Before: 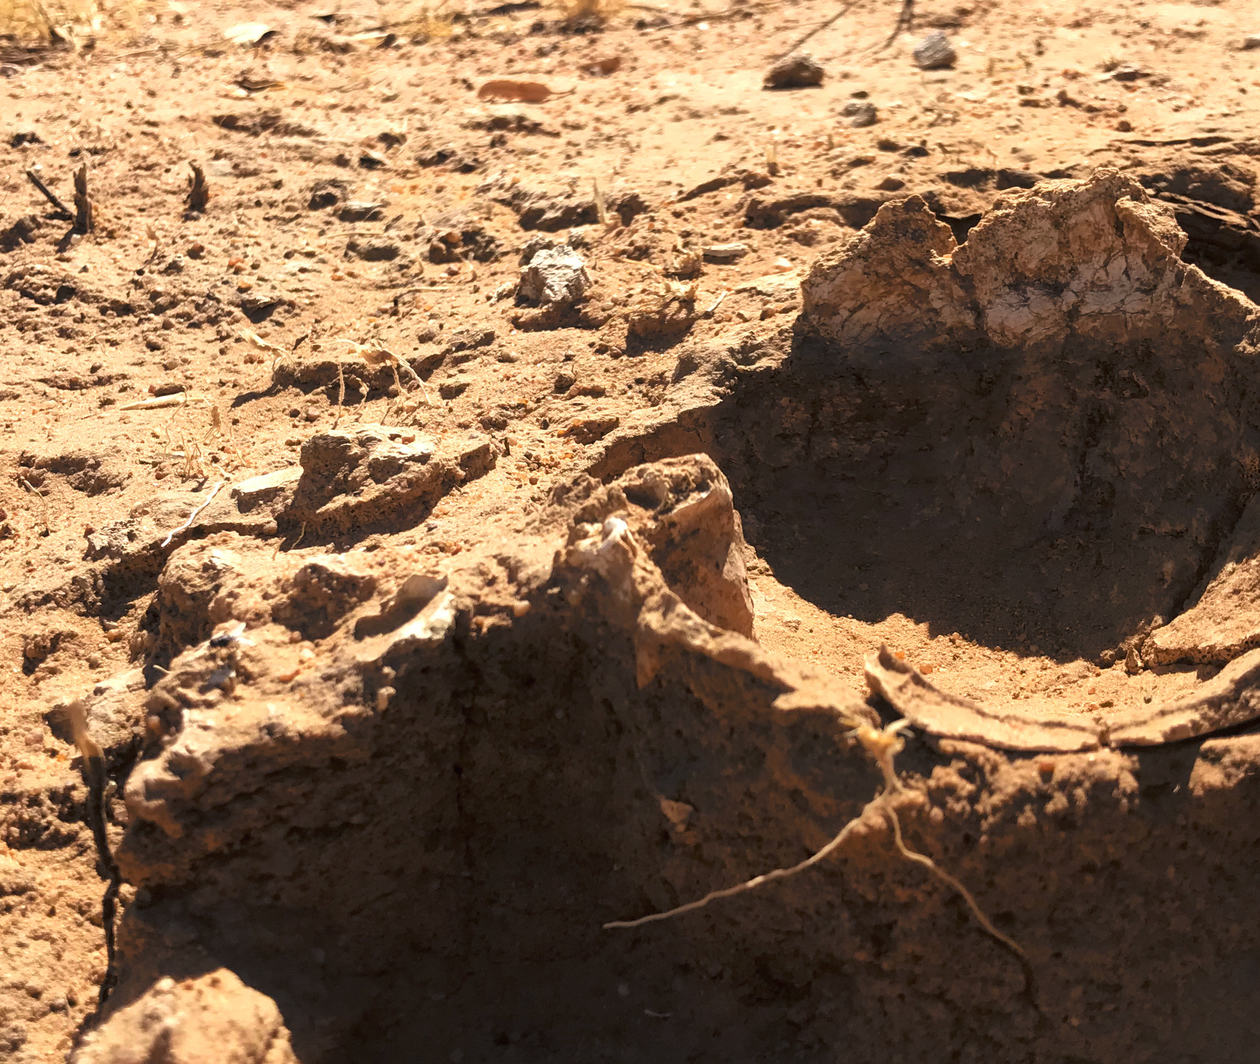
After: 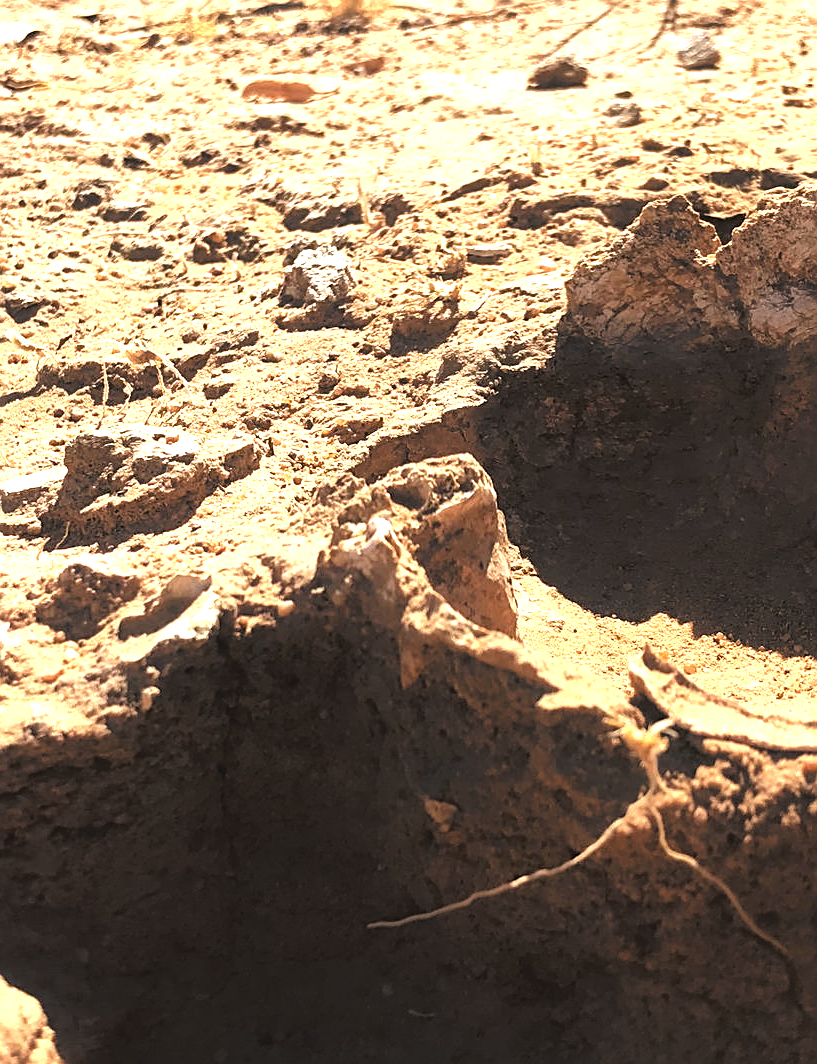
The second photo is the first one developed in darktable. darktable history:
exposure: black level correction -0.009, exposure 0.071 EV, compensate highlight preservation false
sharpen: on, module defaults
tone equalizer: -8 EV -0.757 EV, -7 EV -0.733 EV, -6 EV -0.567 EV, -5 EV -0.396 EV, -3 EV 0.392 EV, -2 EV 0.6 EV, -1 EV 0.674 EV, +0 EV 0.775 EV
crop and rotate: left 18.785%, right 16.359%
